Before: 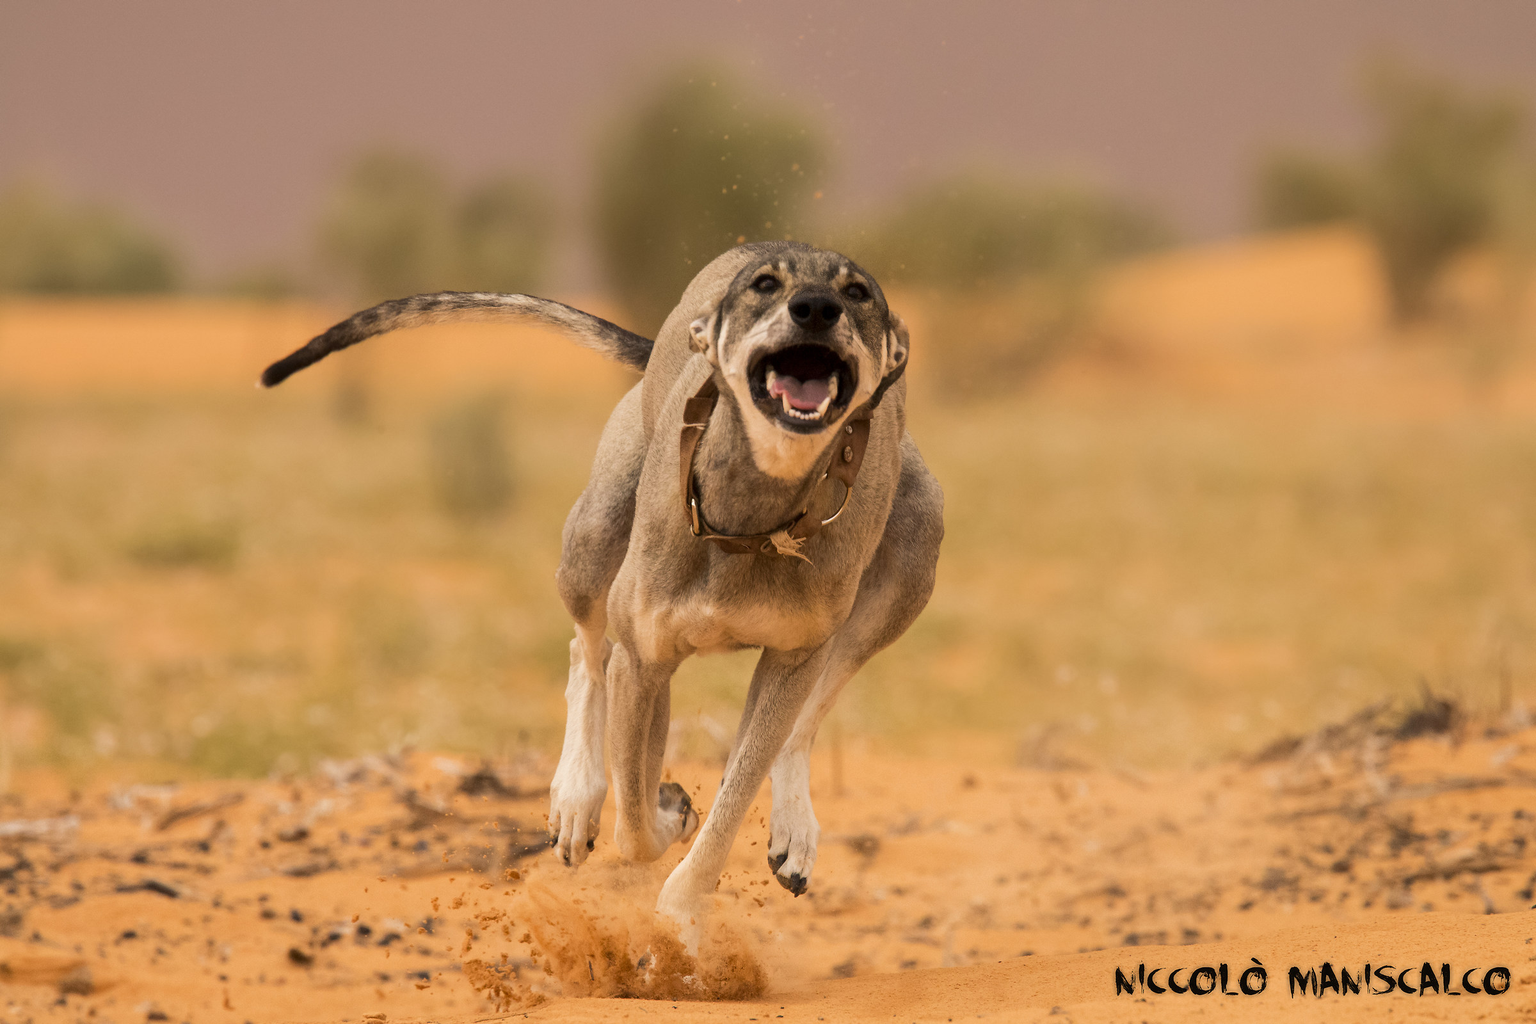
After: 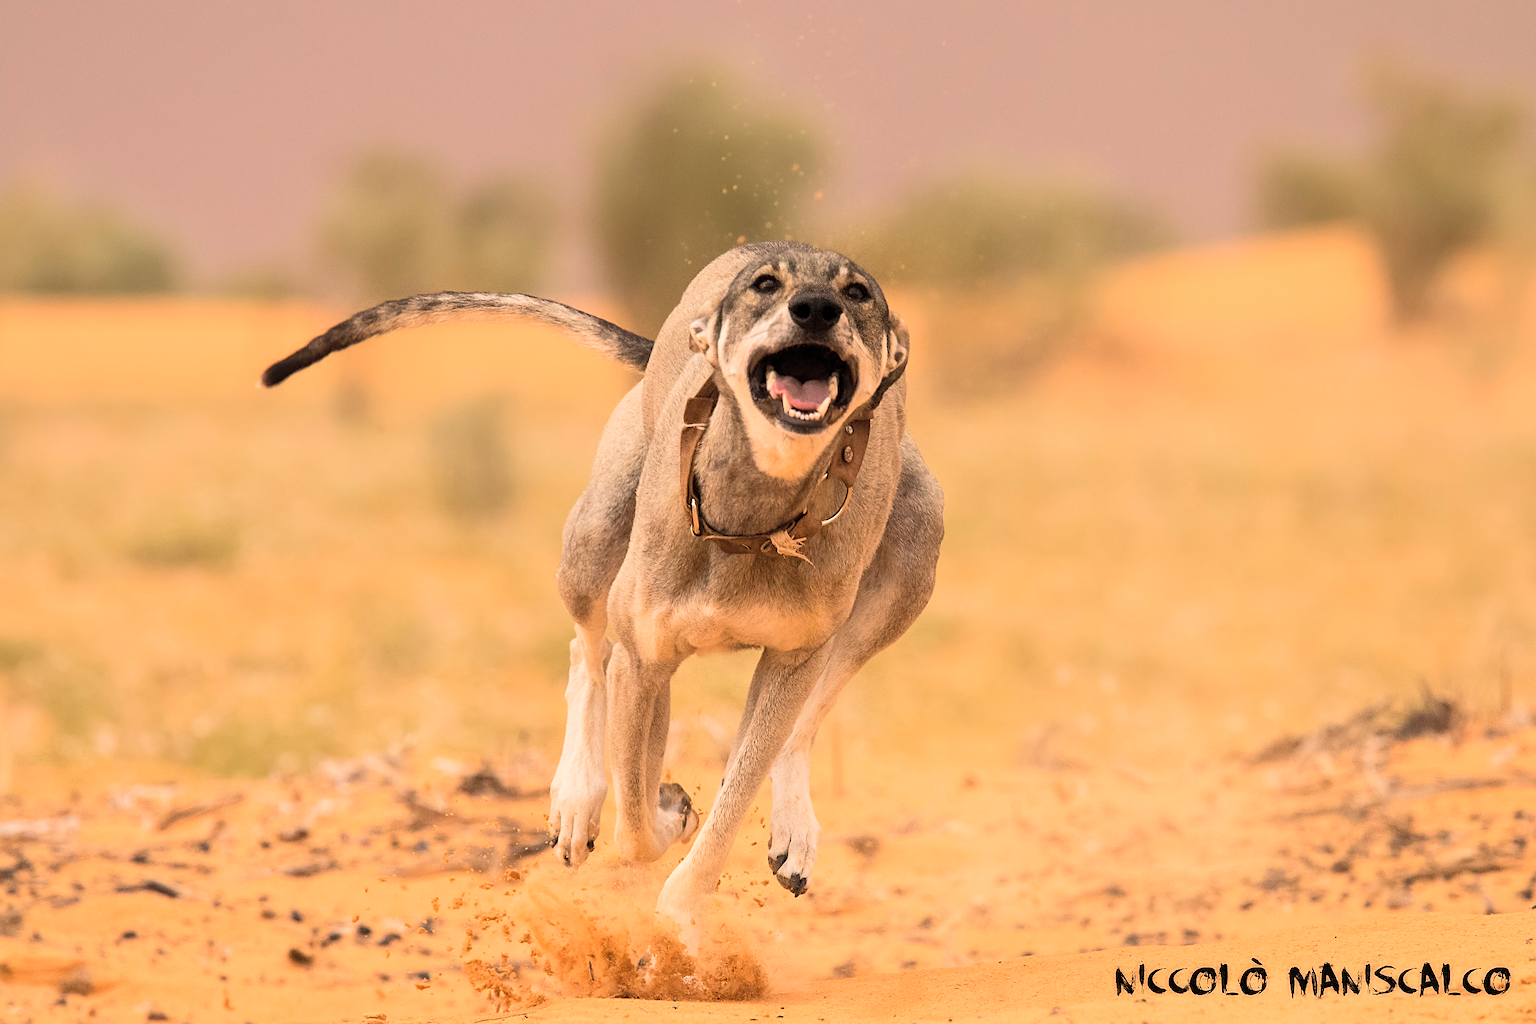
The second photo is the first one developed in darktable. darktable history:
contrast brightness saturation: contrast 0.143, brightness 0.217
sharpen: on, module defaults
